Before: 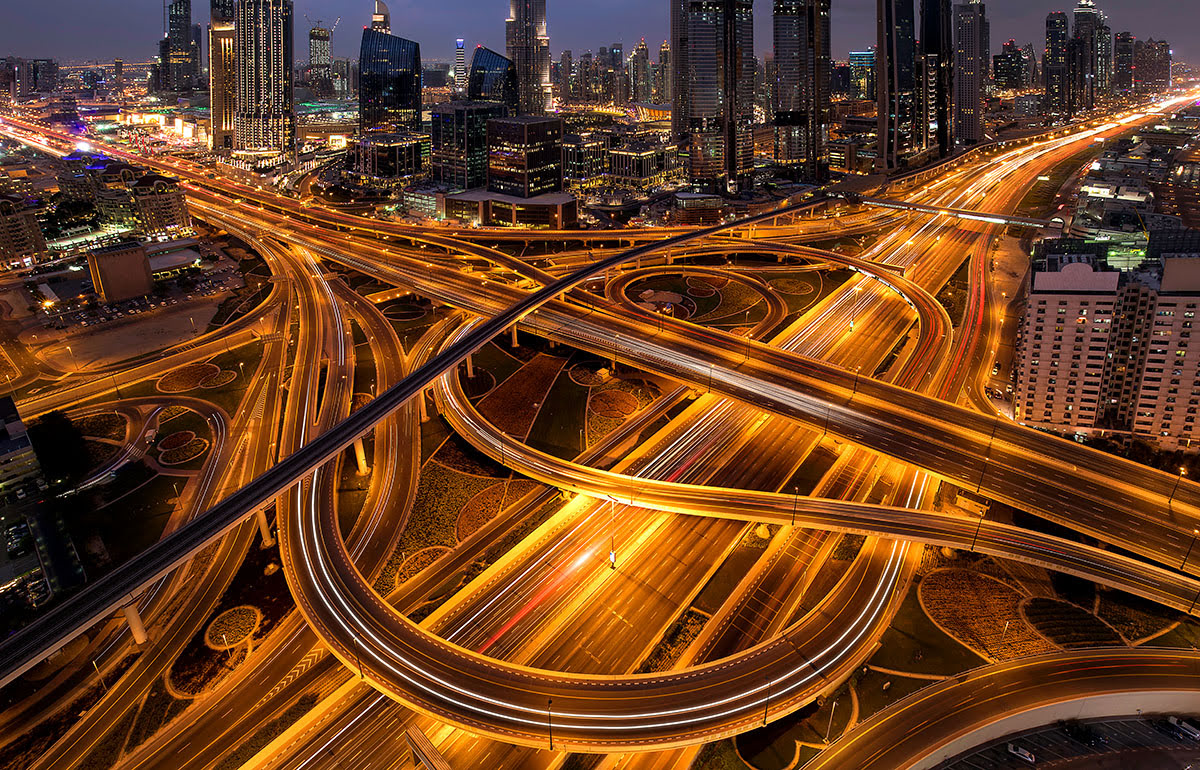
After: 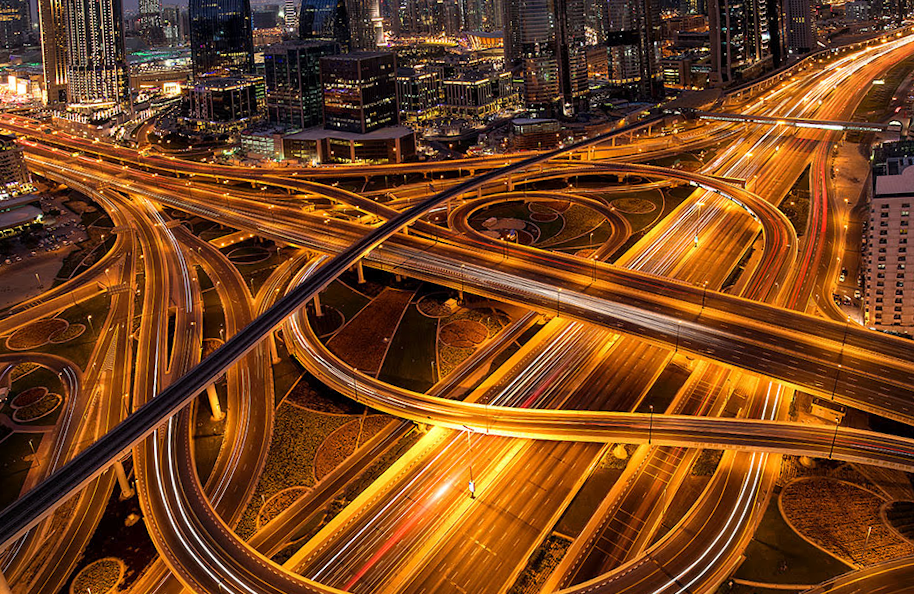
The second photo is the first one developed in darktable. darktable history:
crop: left 11.225%, top 5.381%, right 9.565%, bottom 10.314%
rotate and perspective: rotation -3.52°, crop left 0.036, crop right 0.964, crop top 0.081, crop bottom 0.919
